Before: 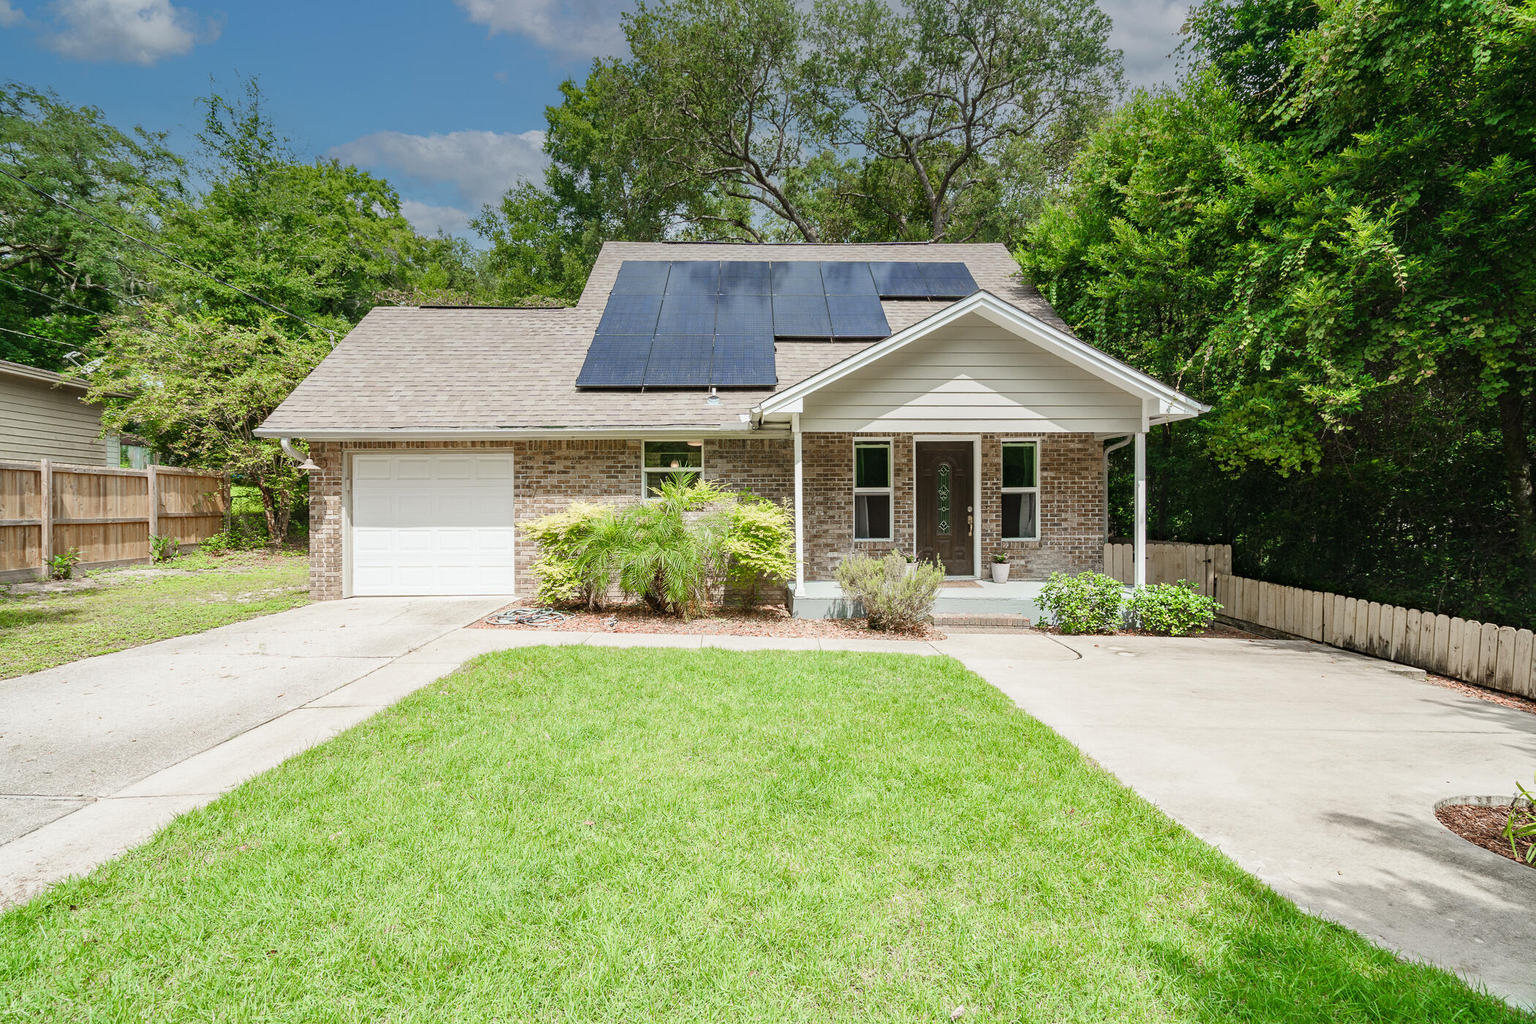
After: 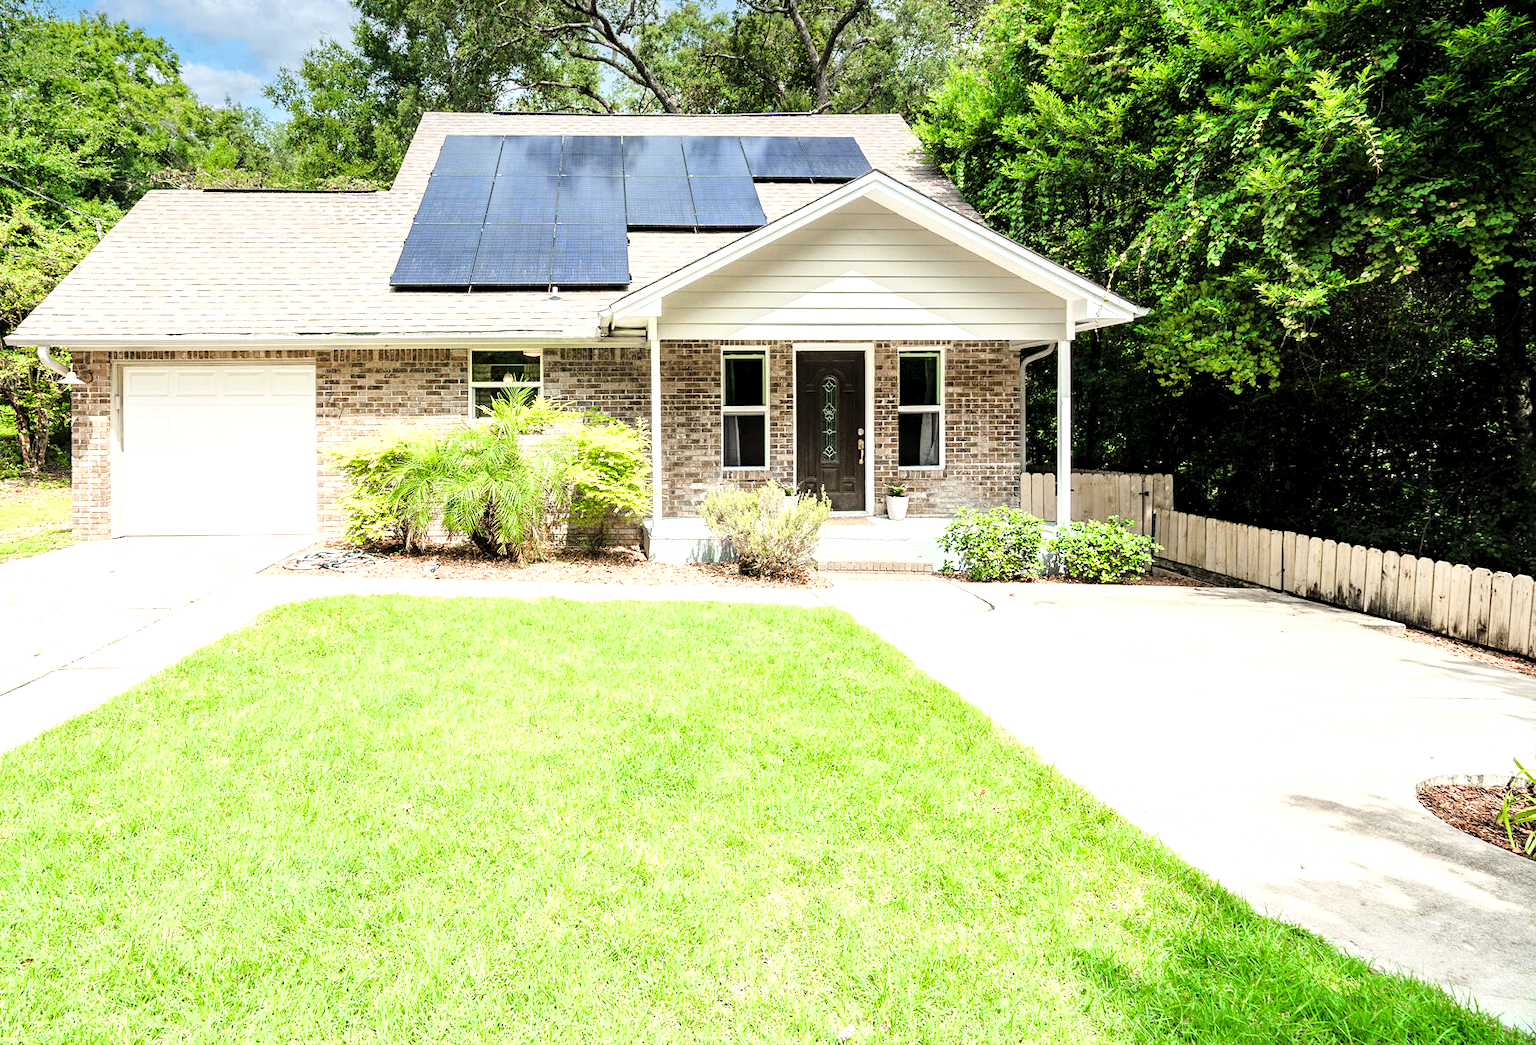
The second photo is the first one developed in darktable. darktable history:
crop: left 16.273%, top 14.429%
levels: levels [0.062, 0.494, 0.925]
base curve: curves: ch0 [(0, 0) (0.028, 0.03) (0.121, 0.232) (0.46, 0.748) (0.859, 0.968) (1, 1)]
